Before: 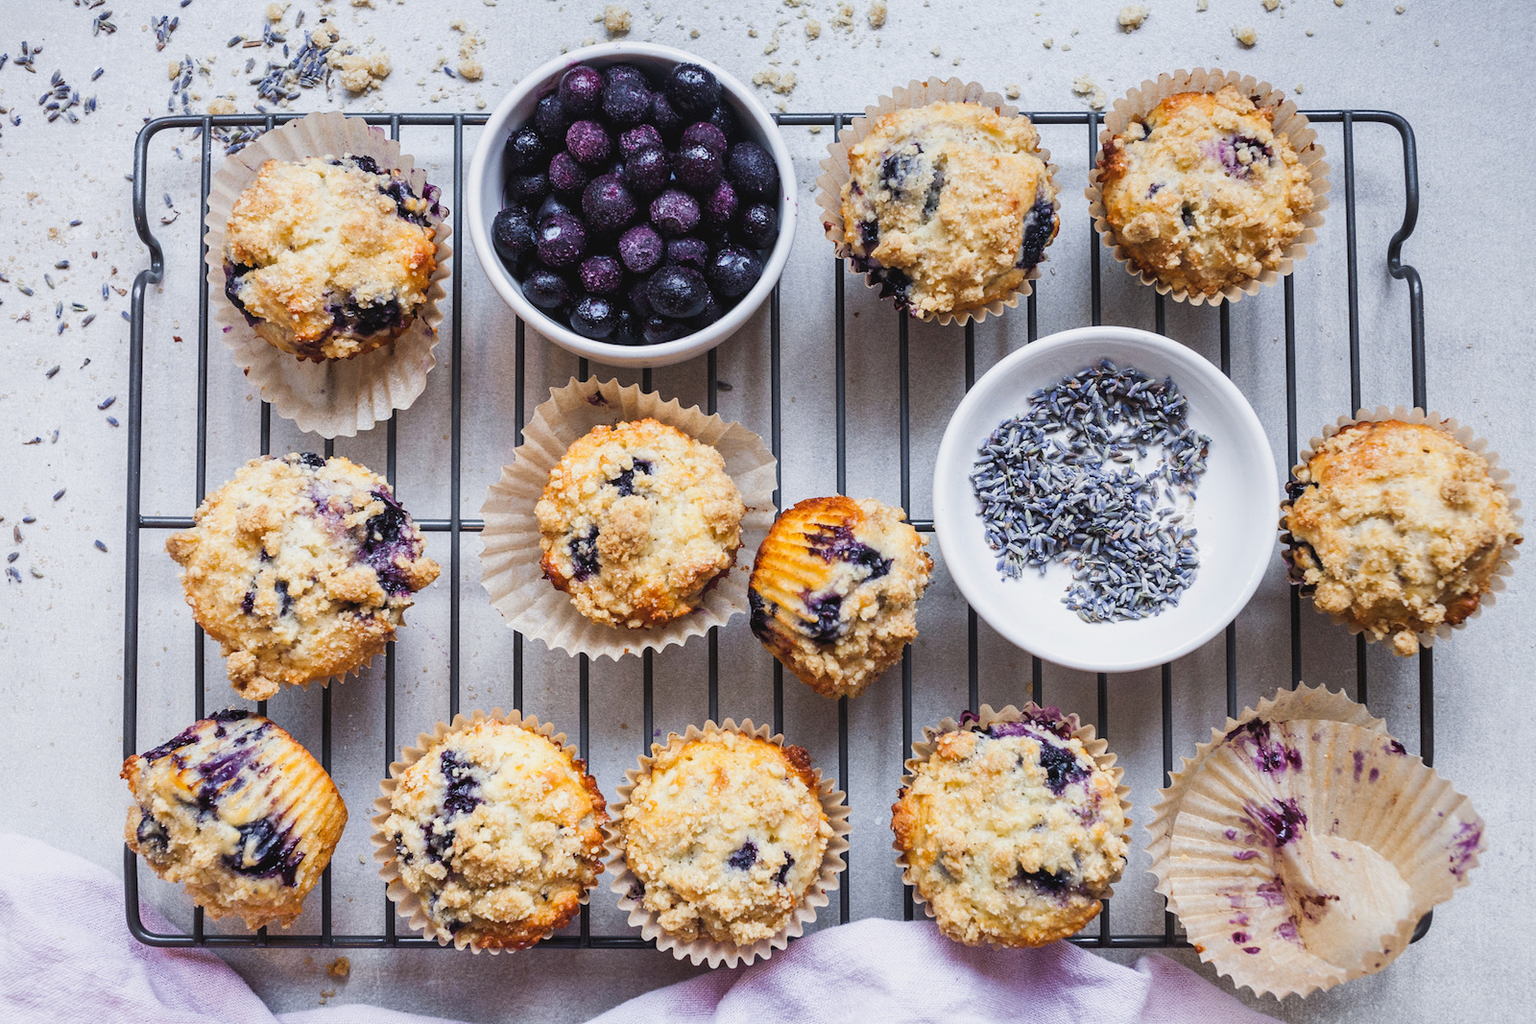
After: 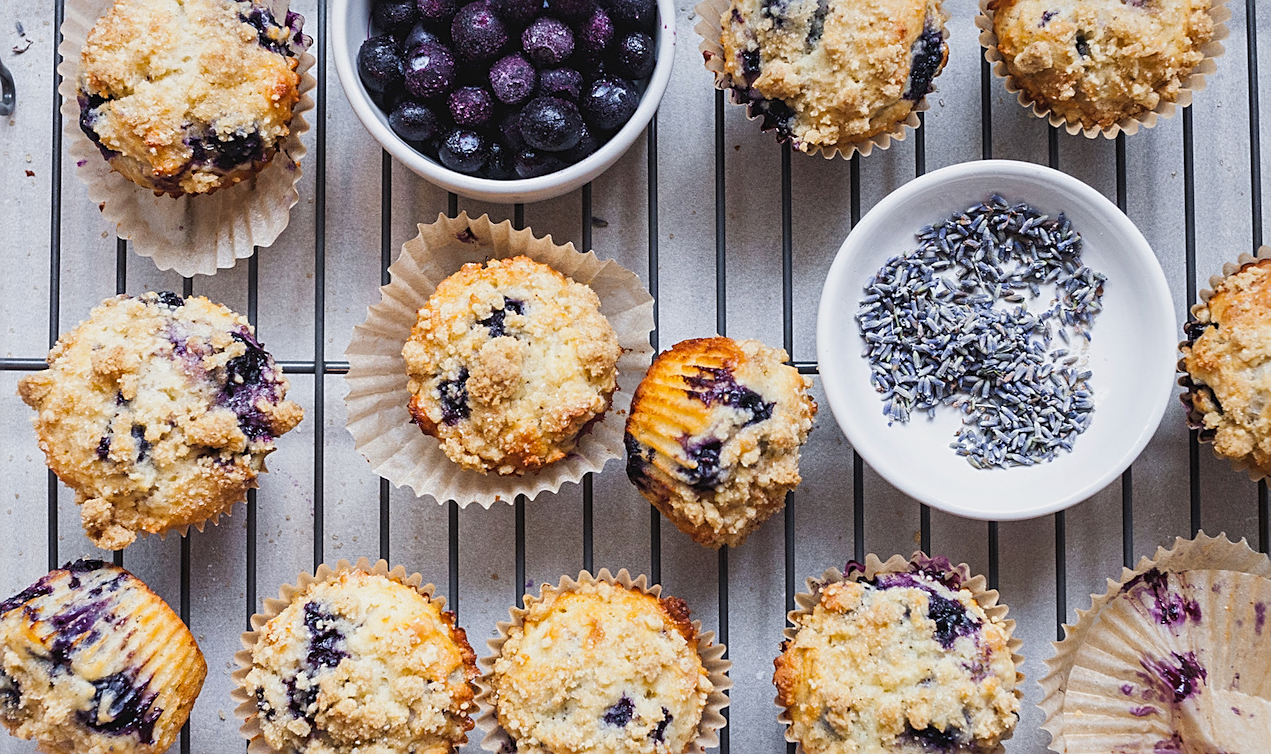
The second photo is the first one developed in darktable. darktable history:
crop: left 9.712%, top 16.928%, right 10.845%, bottom 12.332%
exposure: exposure -0.04 EV, compensate highlight preservation false
sharpen: on, module defaults
